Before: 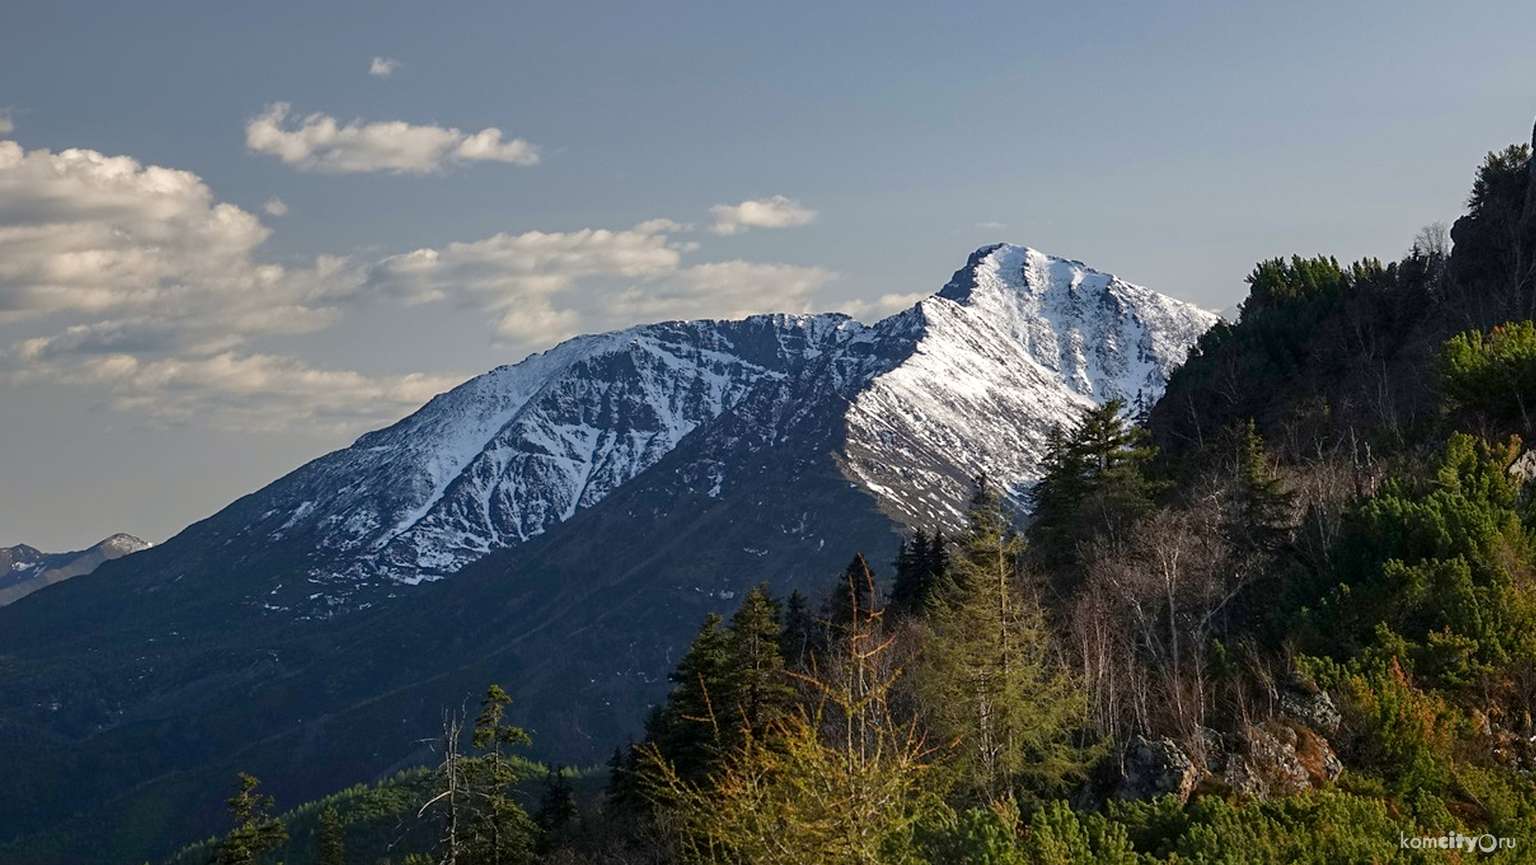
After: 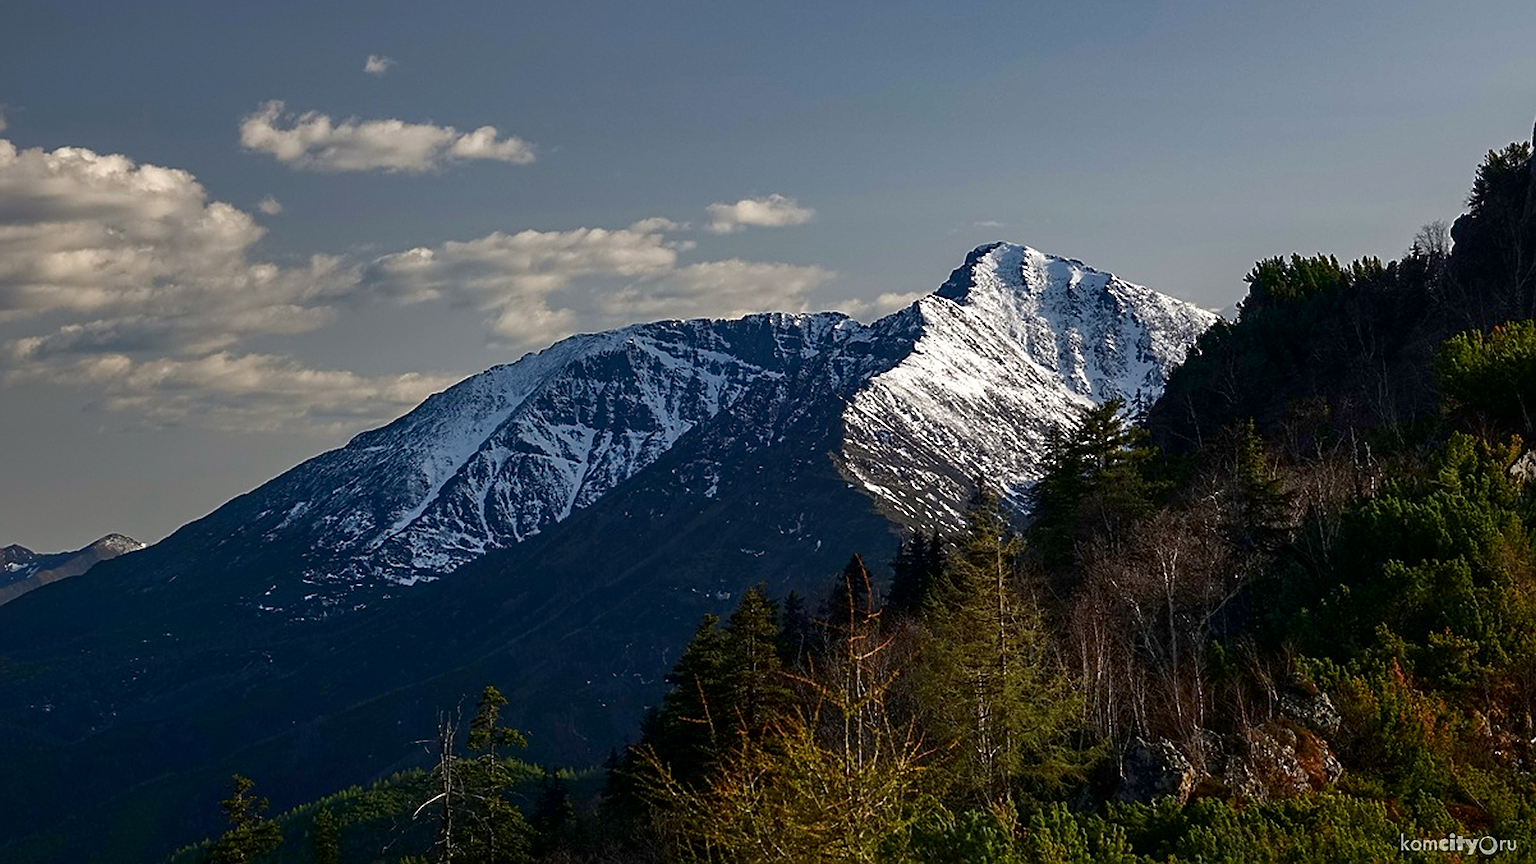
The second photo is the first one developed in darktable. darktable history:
crop and rotate: left 0.518%, top 0.306%, bottom 0.262%
contrast brightness saturation: brightness -0.206, saturation 0.078
sharpen: on, module defaults
